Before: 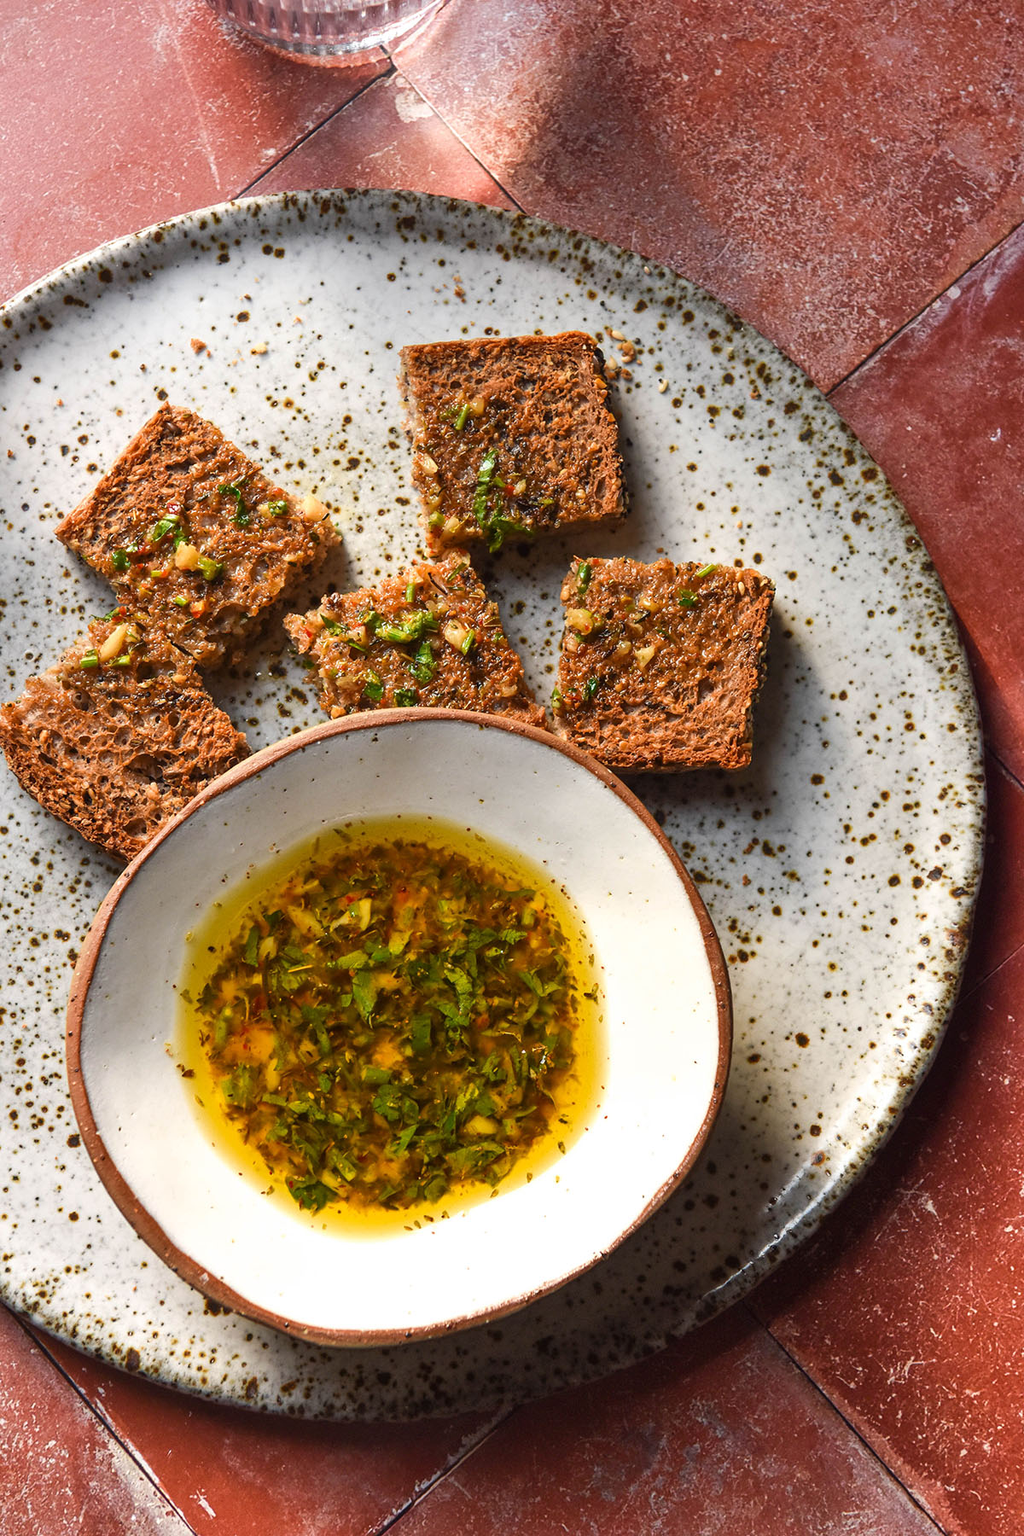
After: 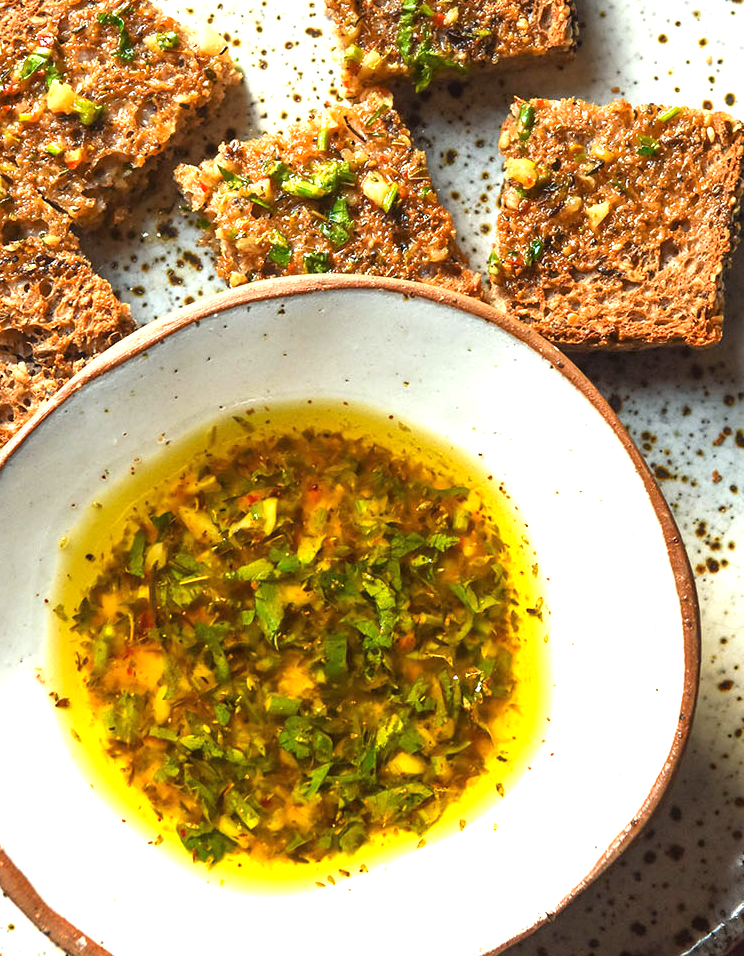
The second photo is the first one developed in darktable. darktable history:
exposure: black level correction 0, exposure 0.95 EV, compensate highlight preservation false
crop: left 13.21%, top 30.836%, right 24.732%, bottom 16.04%
color correction: highlights a* -6.88, highlights b* 0.382
